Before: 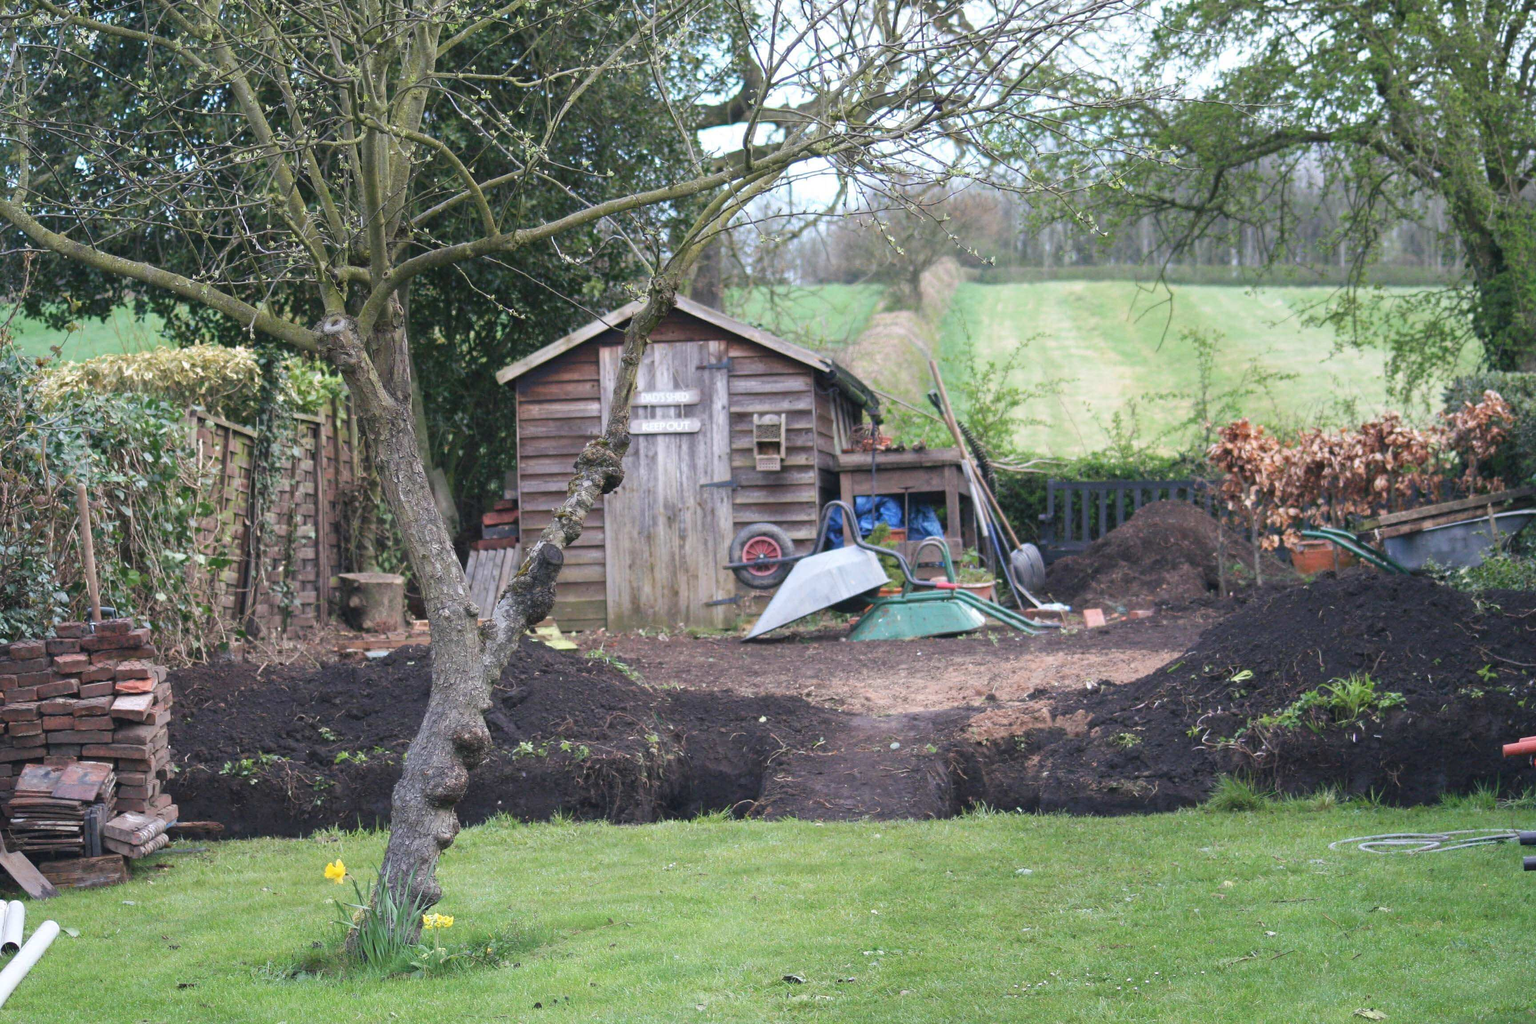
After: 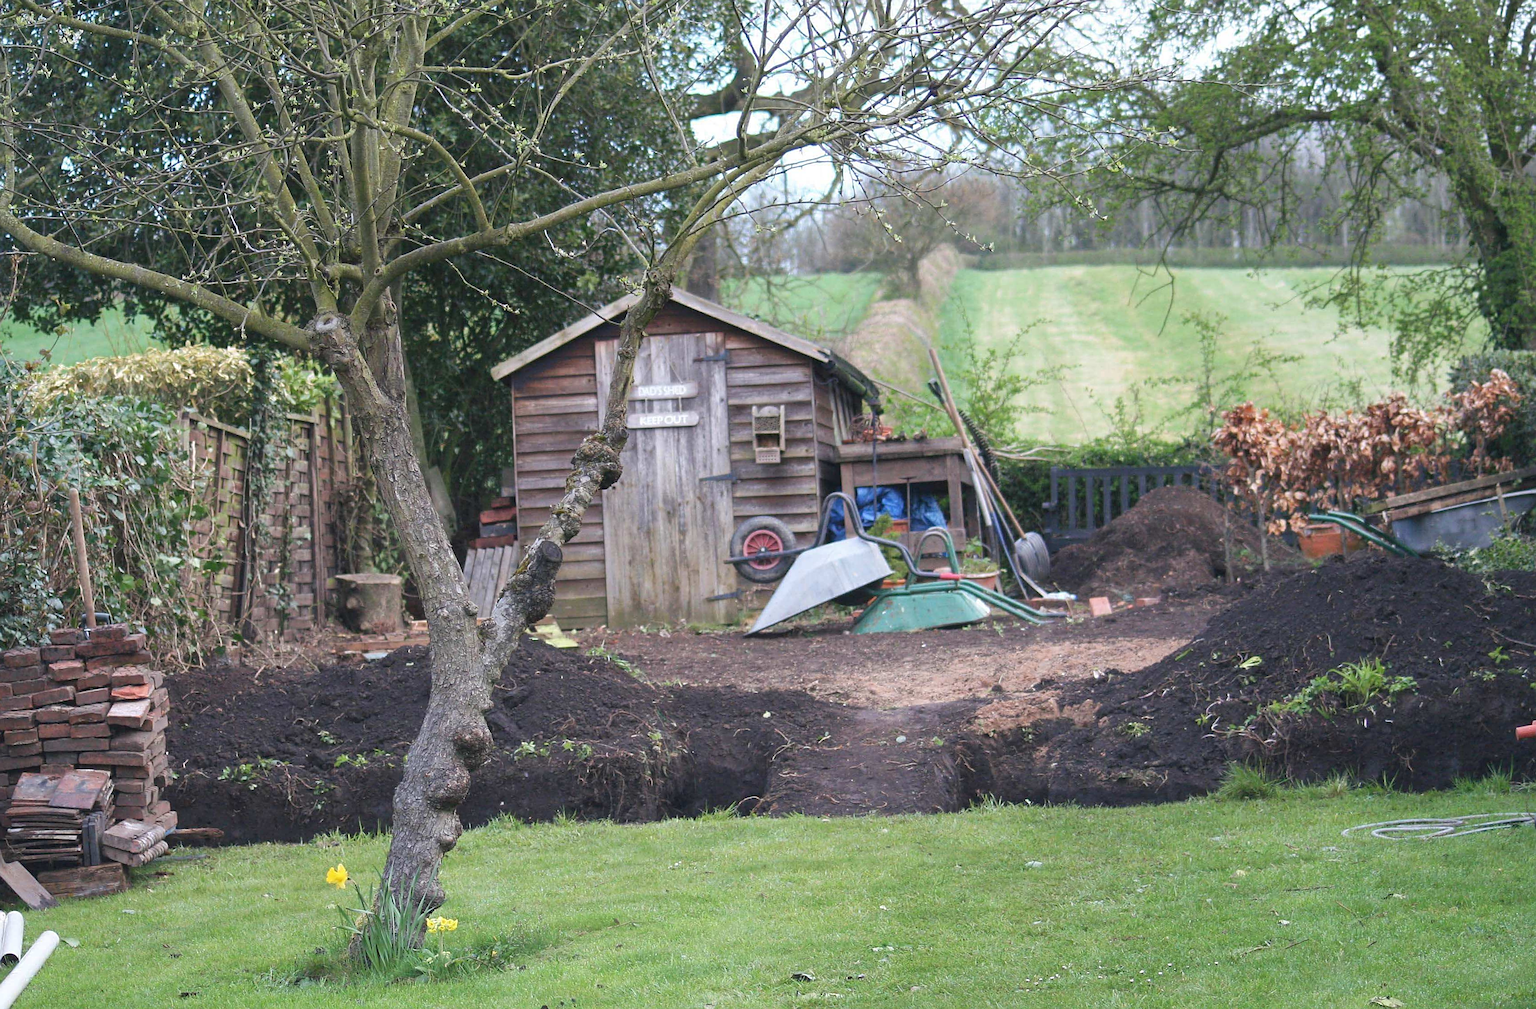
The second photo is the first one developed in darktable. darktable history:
sharpen: on, module defaults
rotate and perspective: rotation -1°, crop left 0.011, crop right 0.989, crop top 0.025, crop bottom 0.975
shadows and highlights: shadows 25, highlights -25
